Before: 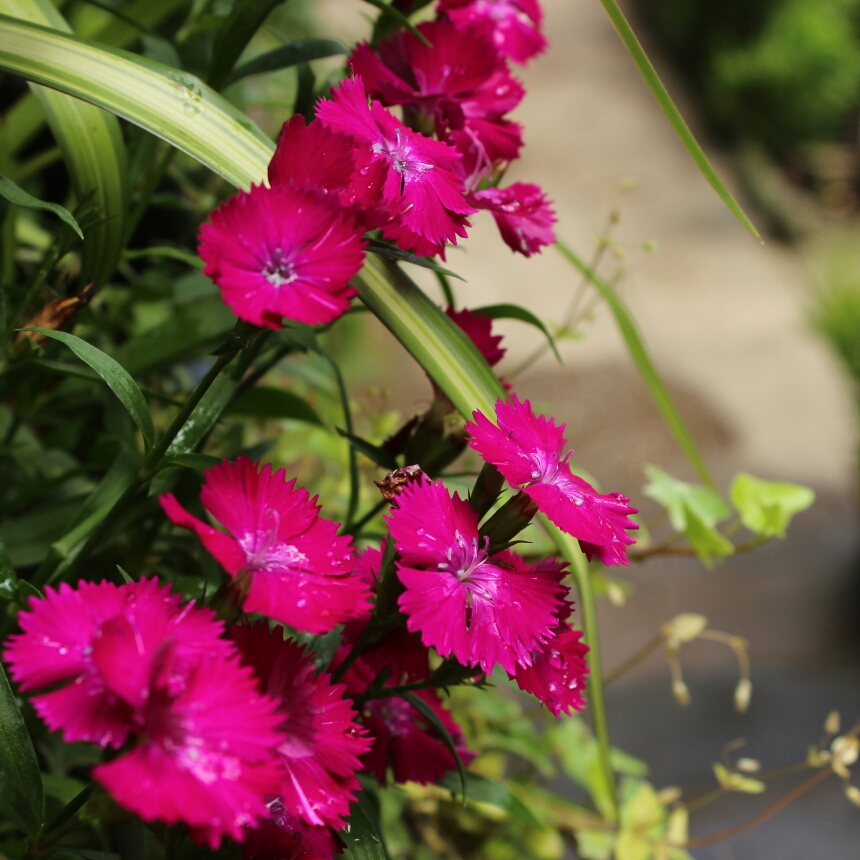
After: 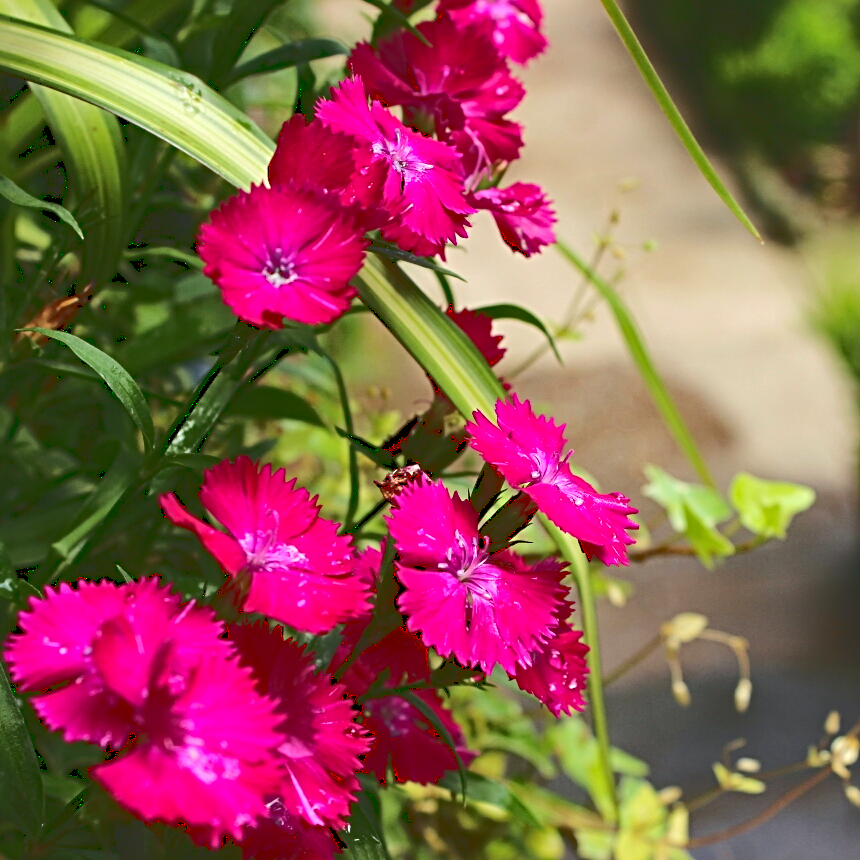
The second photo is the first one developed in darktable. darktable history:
base curve: curves: ch0 [(0, 0.024) (0.055, 0.065) (0.121, 0.166) (0.236, 0.319) (0.693, 0.726) (1, 1)]
levels: levels [0, 0.476, 0.951]
sharpen: radius 3.993
haze removal: compatibility mode true, adaptive false
